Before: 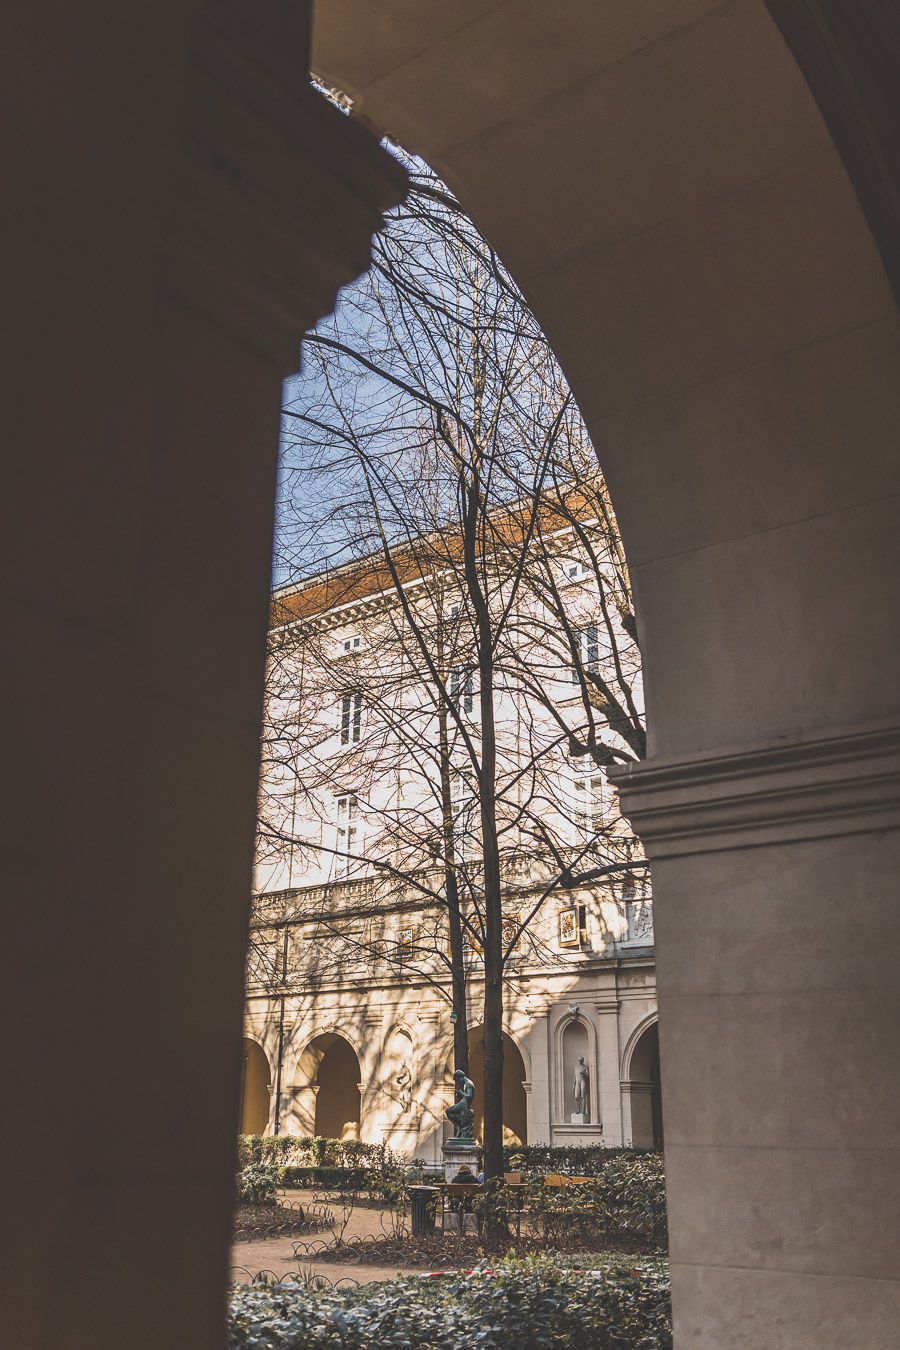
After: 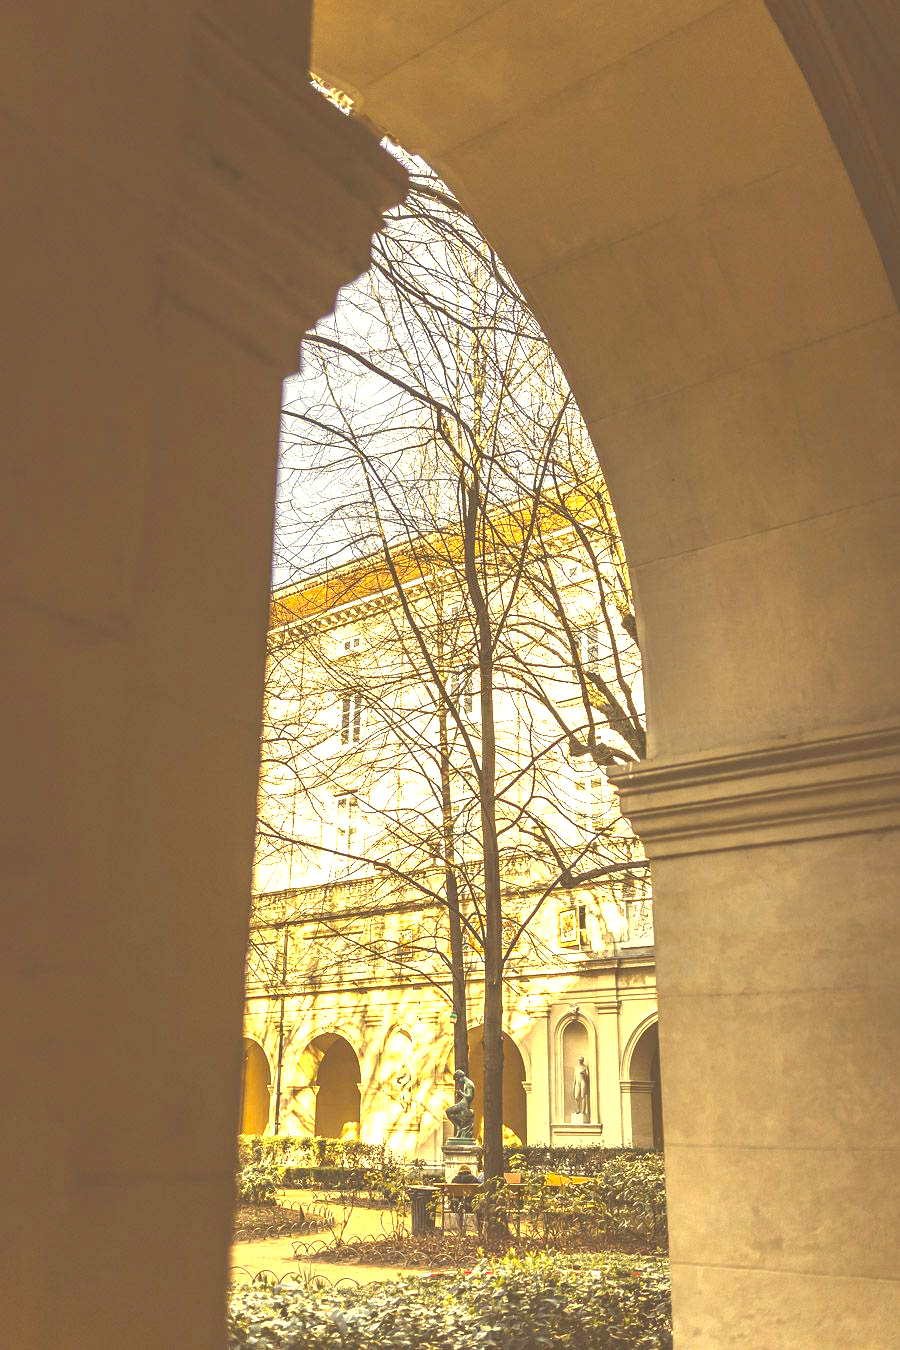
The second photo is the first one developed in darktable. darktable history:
exposure: black level correction 0, exposure 1.683 EV, compensate exposure bias true, compensate highlight preservation false
color correction: highlights a* -0.337, highlights b* 39.65, shadows a* 9.27, shadows b* -0.427
